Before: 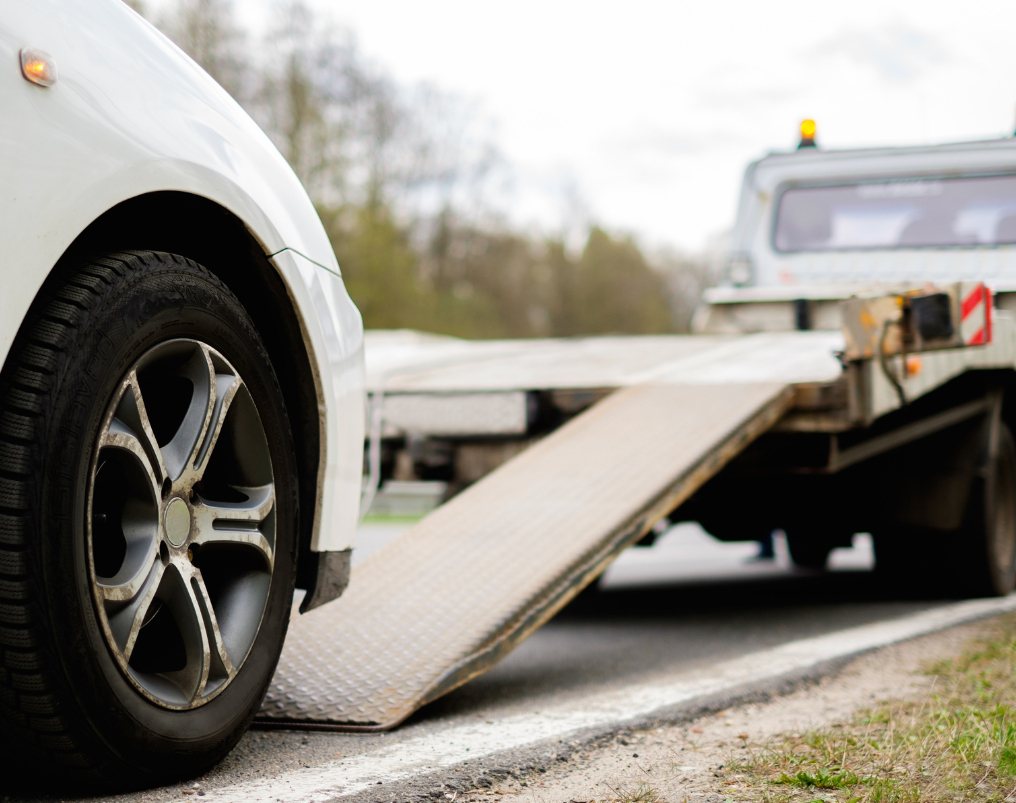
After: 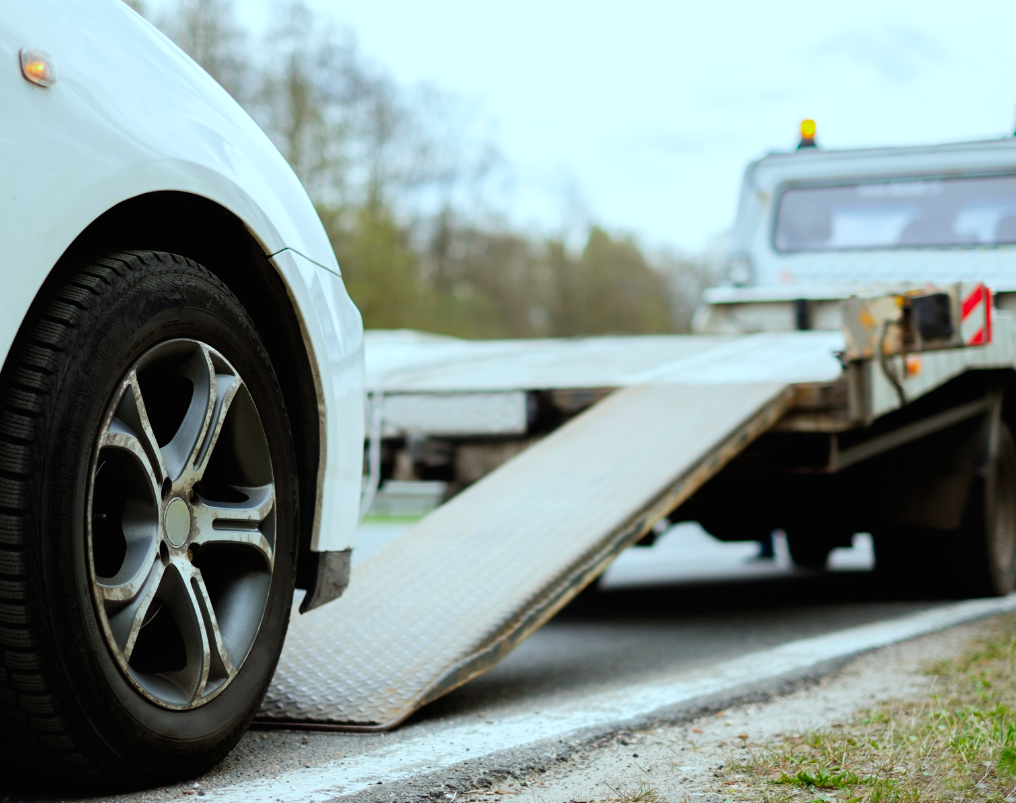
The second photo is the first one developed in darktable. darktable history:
vibrance: vibrance 60%
color correction: highlights a* -10.04, highlights b* -10.37
